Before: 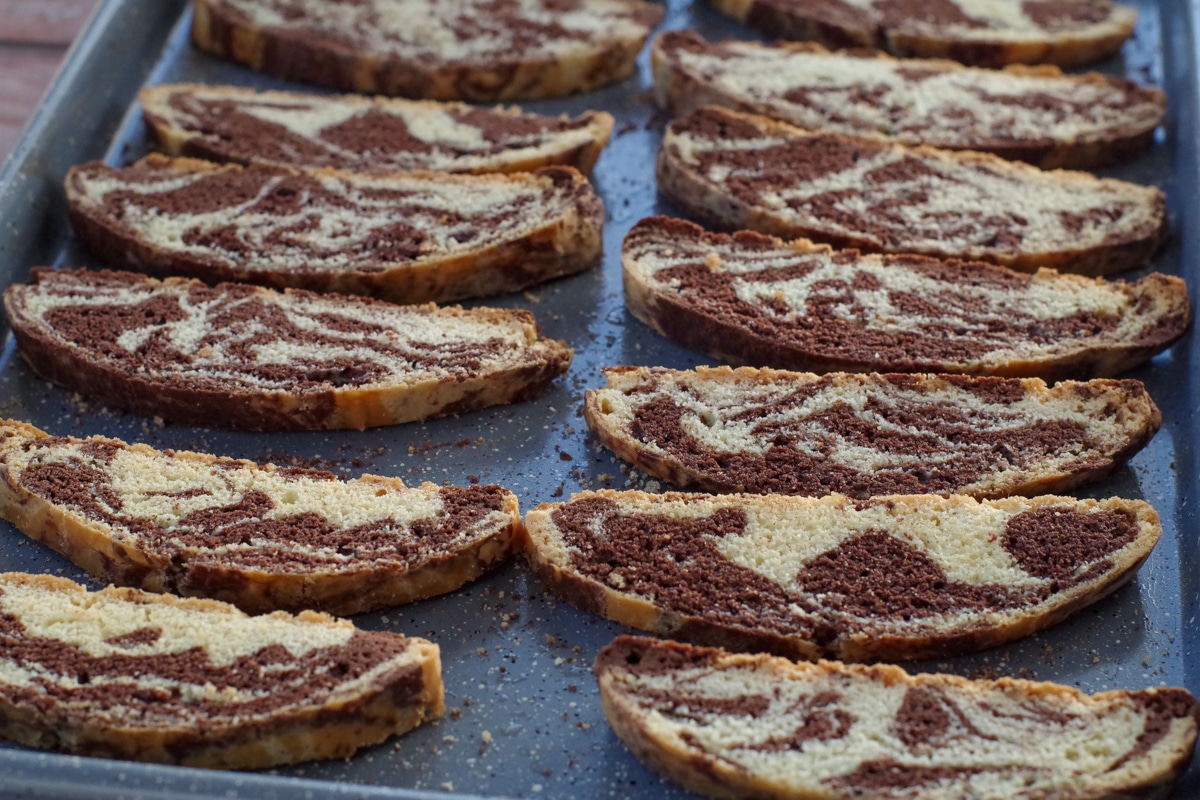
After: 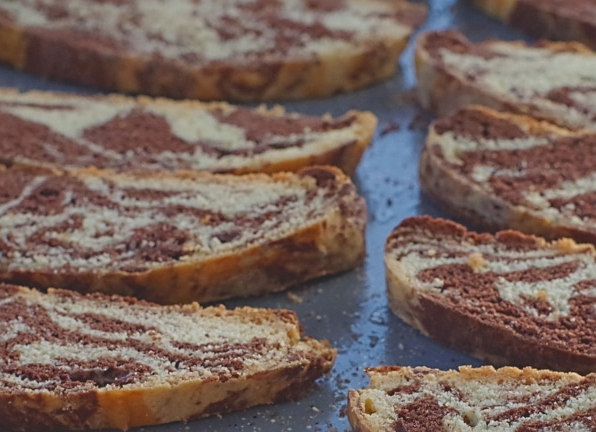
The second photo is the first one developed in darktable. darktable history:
sharpen: on, module defaults
crop: left 19.783%, right 30.532%, bottom 45.993%
contrast brightness saturation: contrast -0.288
